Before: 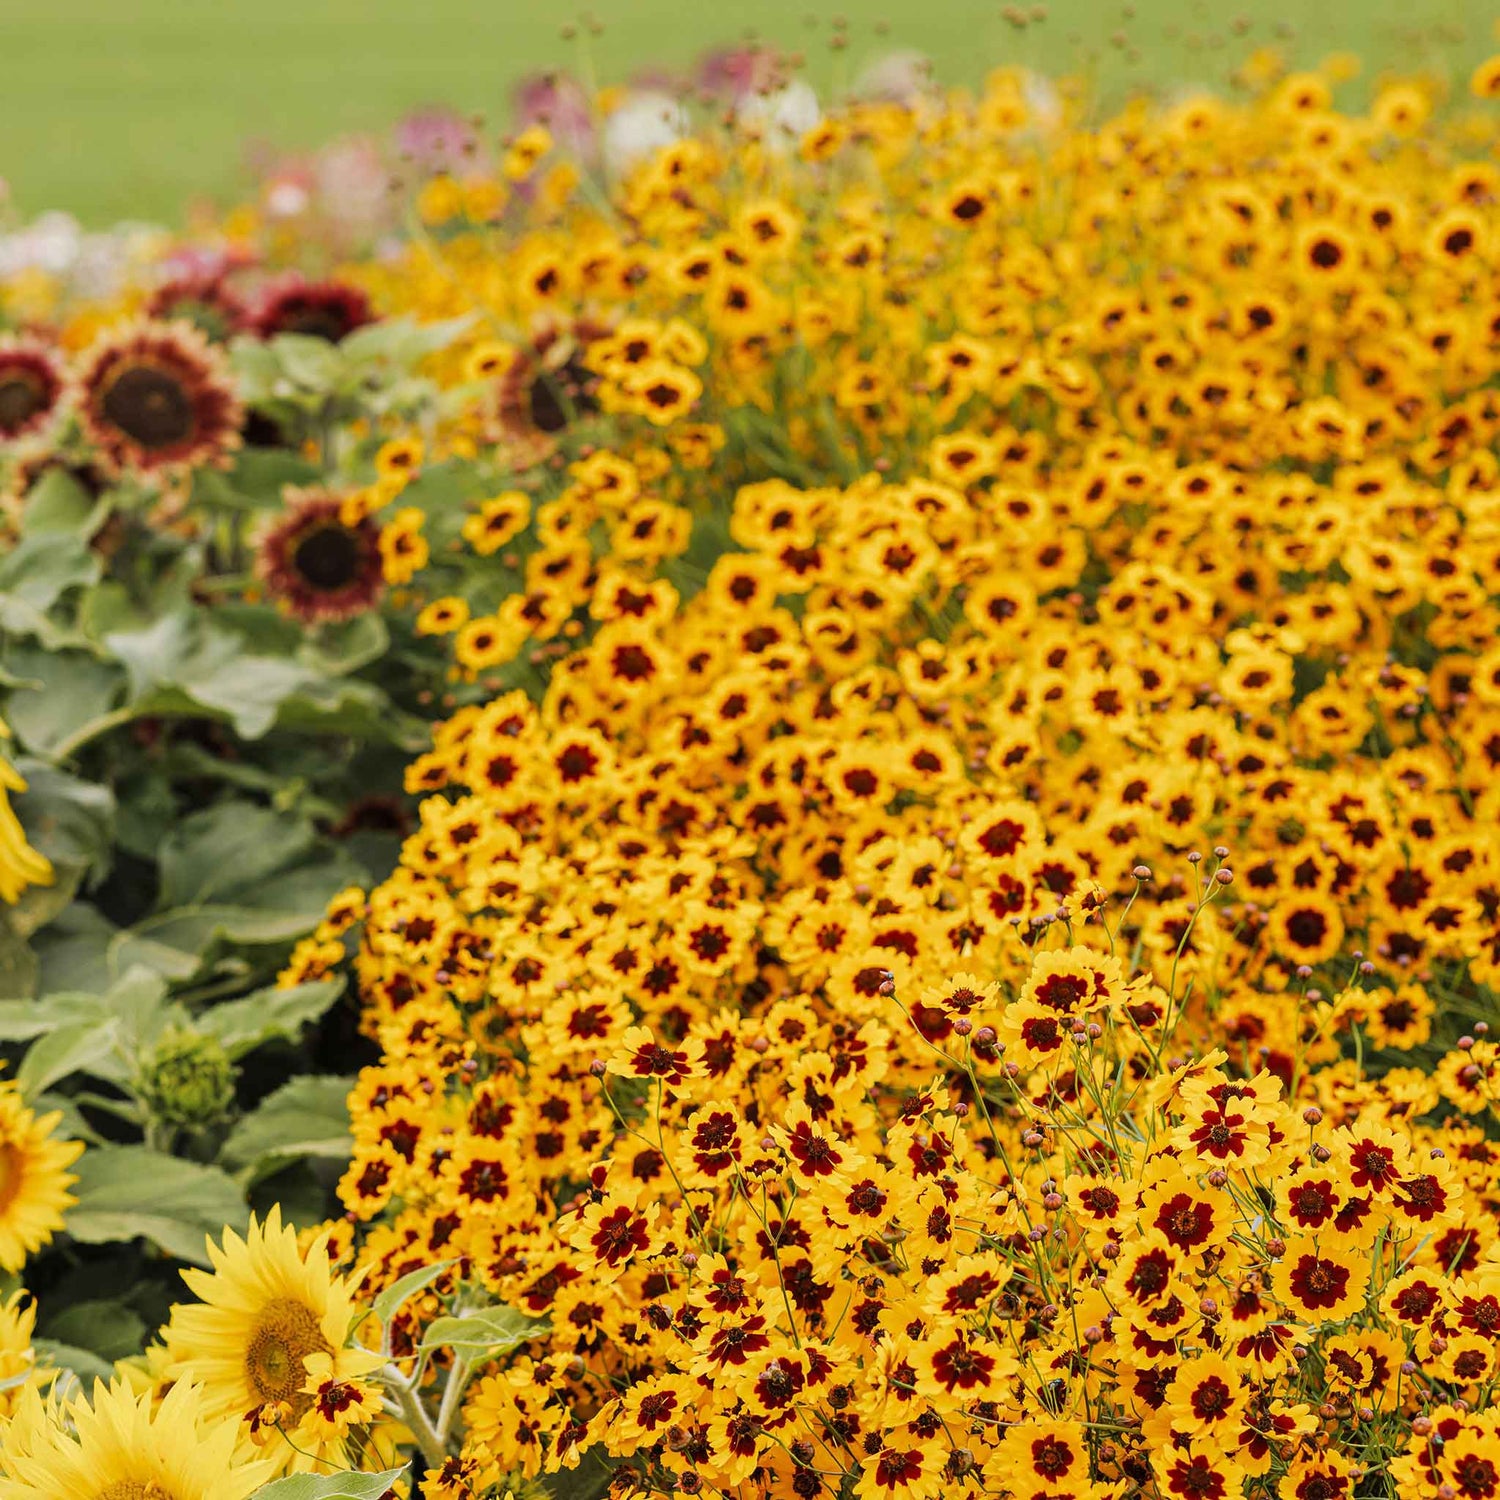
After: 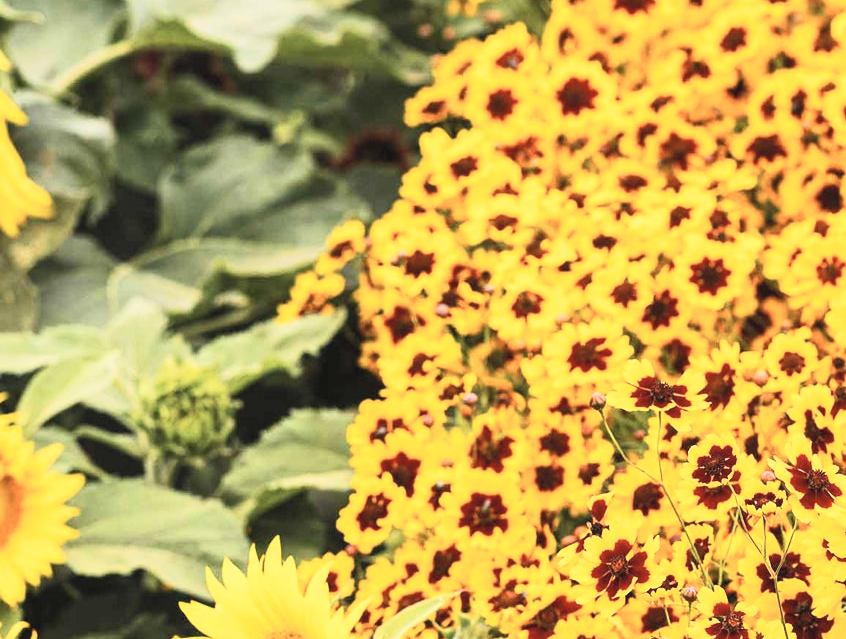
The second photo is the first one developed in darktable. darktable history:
contrast brightness saturation: contrast 0.39, brightness 0.53
crop: top 44.483%, right 43.593%, bottom 12.892%
